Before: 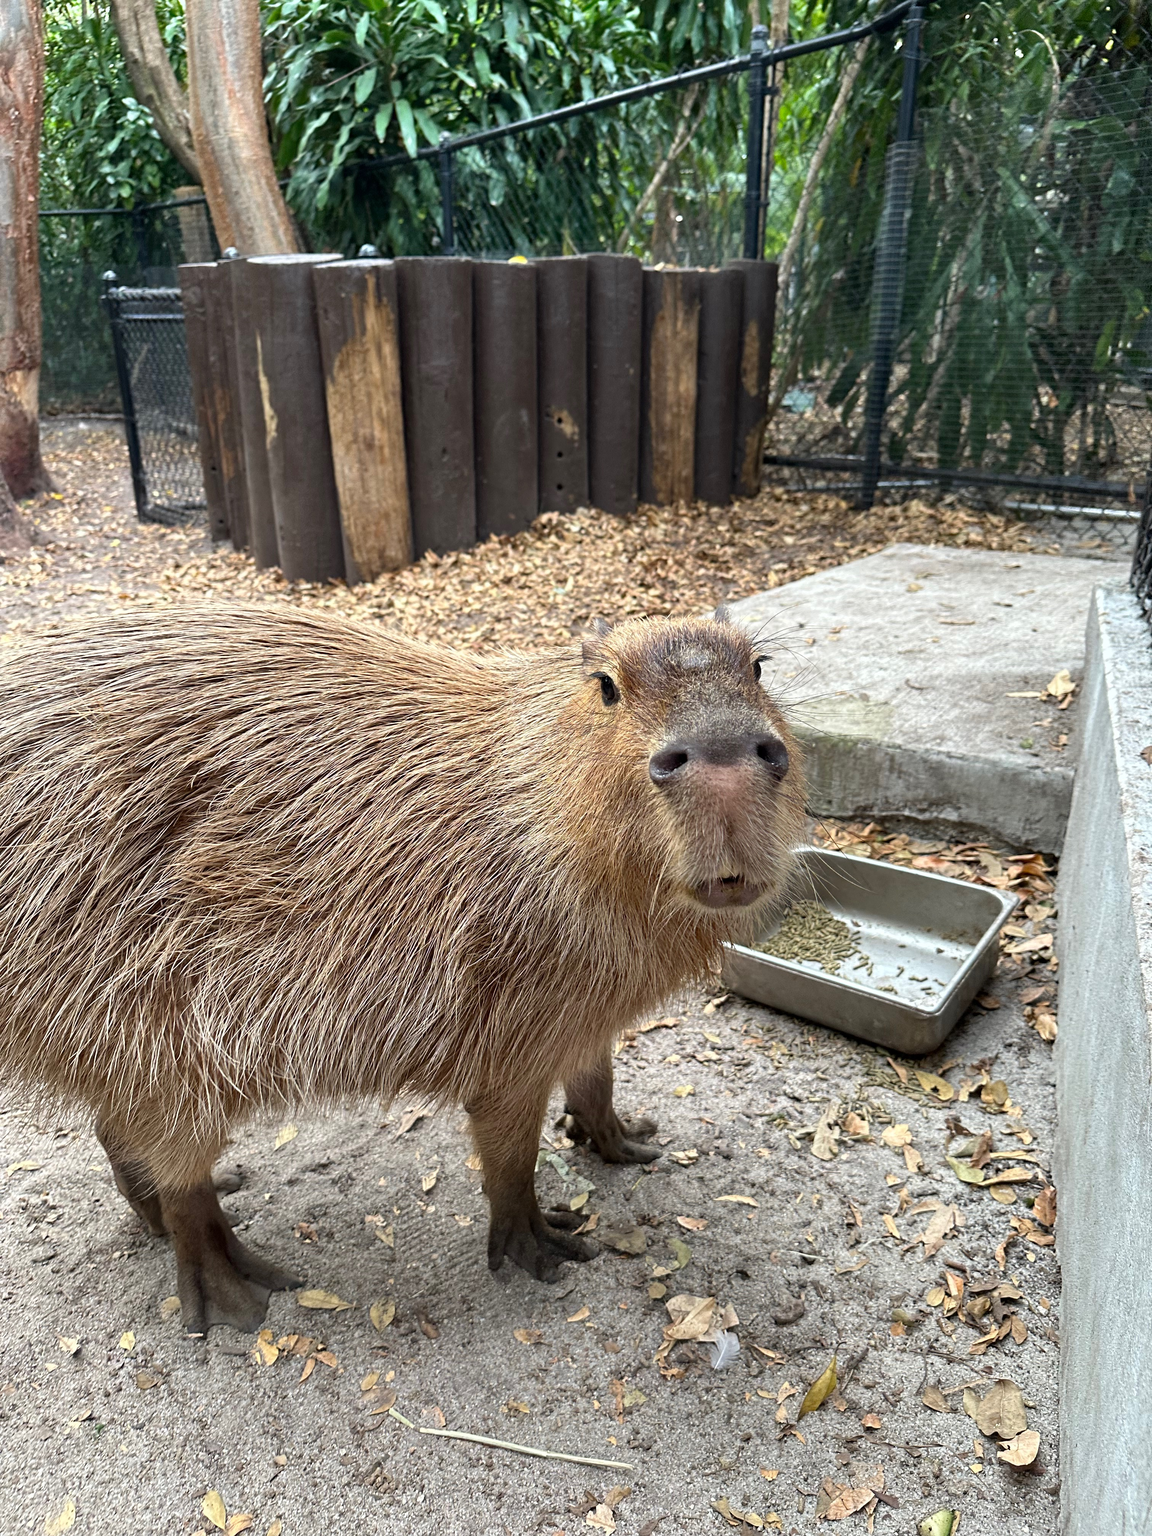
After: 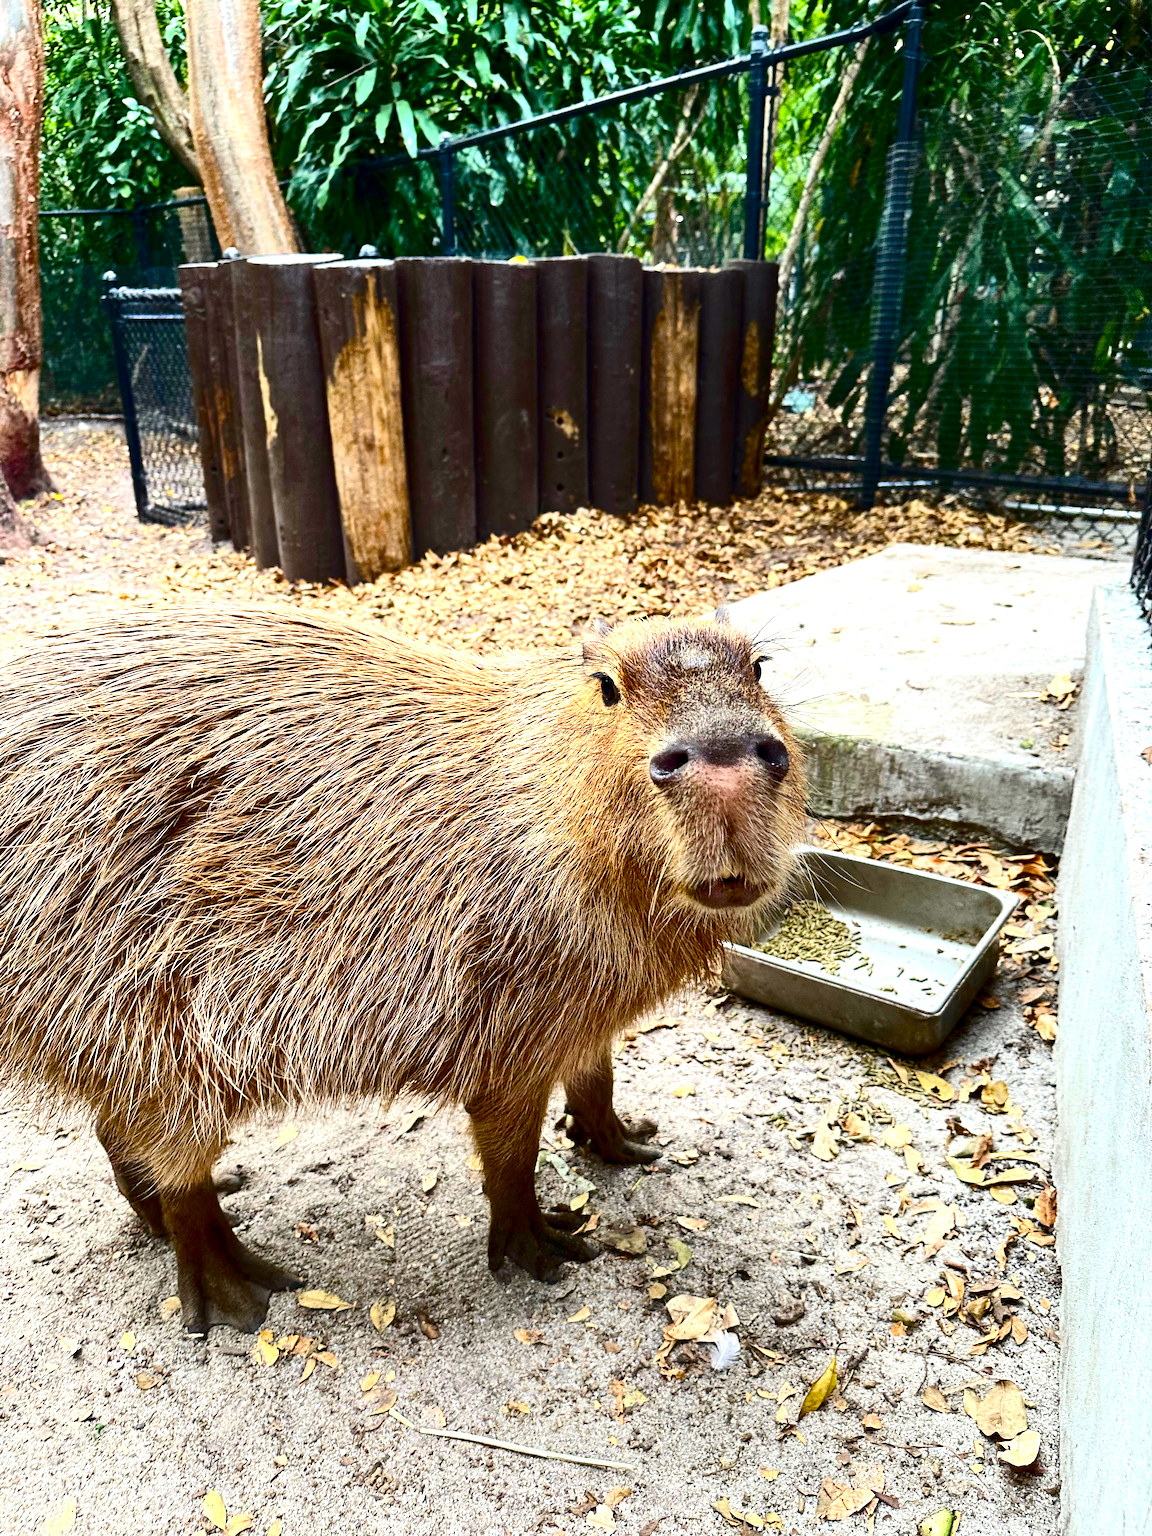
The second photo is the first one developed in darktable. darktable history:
color balance rgb: linear chroma grading › shadows -2.2%, linear chroma grading › highlights -15%, linear chroma grading › global chroma -10%, linear chroma grading › mid-tones -10%, perceptual saturation grading › global saturation 45%, perceptual saturation grading › highlights -50%, perceptual saturation grading › shadows 30%, perceptual brilliance grading › global brilliance 18%, global vibrance 45%
contrast brightness saturation: contrast 0.32, brightness -0.08, saturation 0.17
